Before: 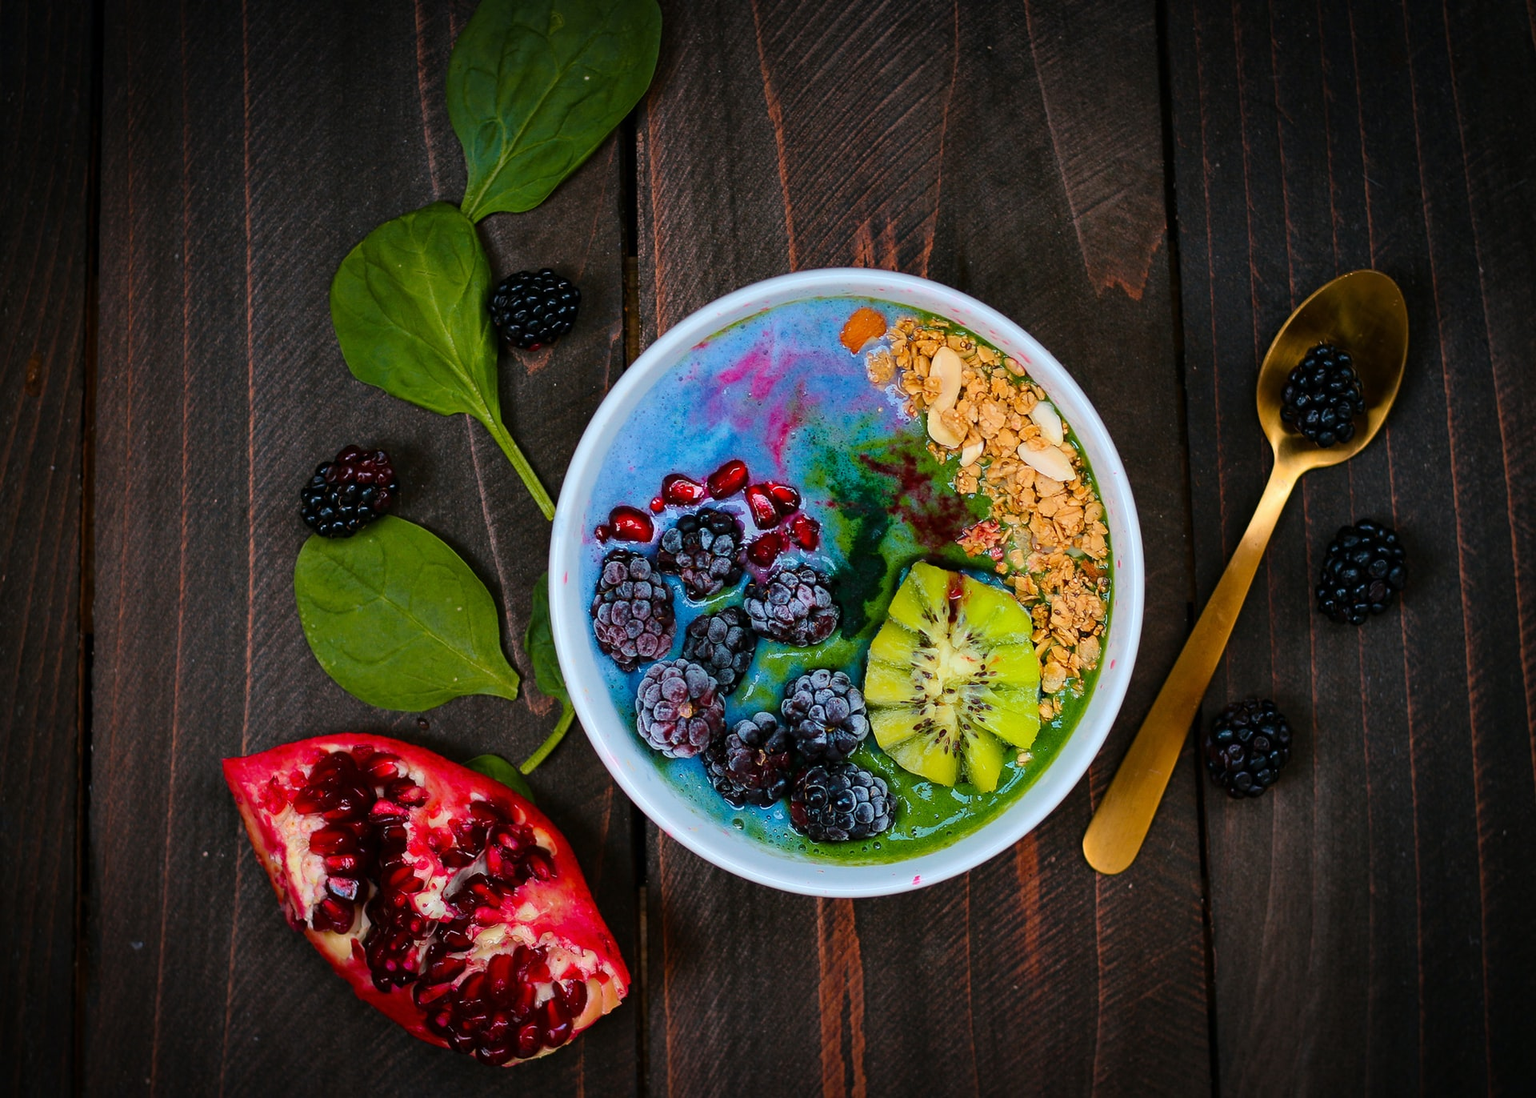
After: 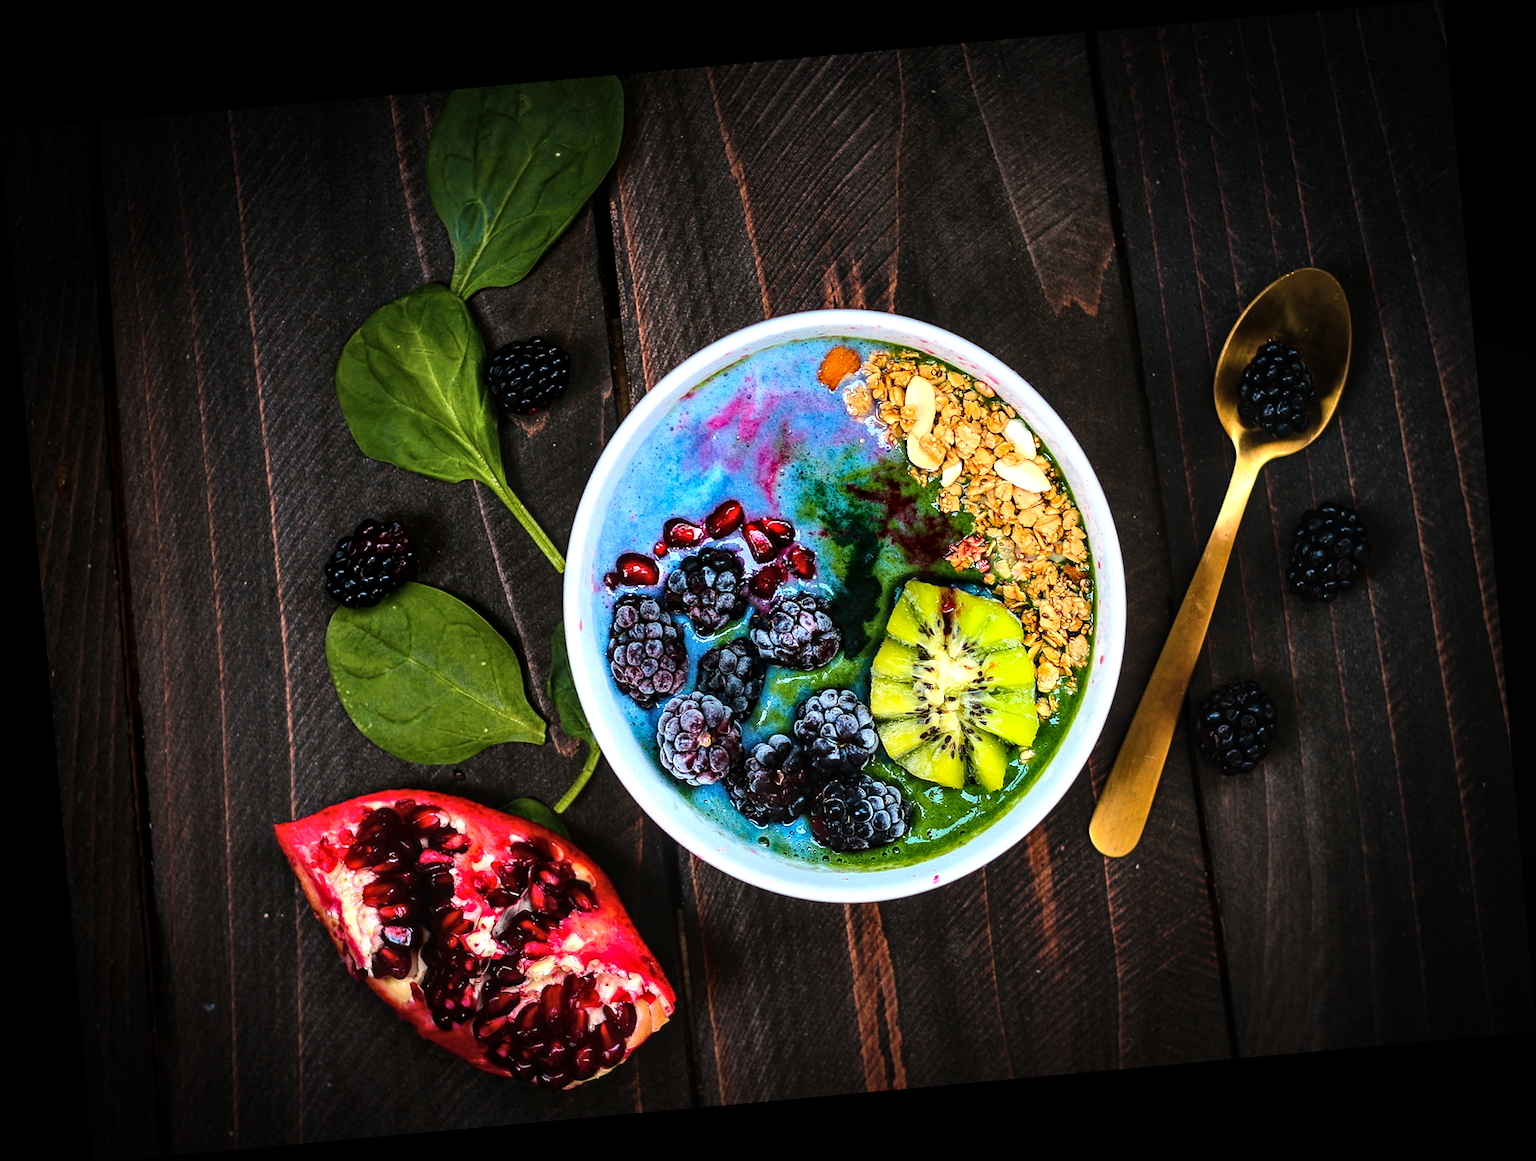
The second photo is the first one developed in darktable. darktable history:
rotate and perspective: rotation -5.2°, automatic cropping off
vignetting: fall-off radius 60.92%
tone equalizer: -8 EV -1.08 EV, -7 EV -1.01 EV, -6 EV -0.867 EV, -5 EV -0.578 EV, -3 EV 0.578 EV, -2 EV 0.867 EV, -1 EV 1.01 EV, +0 EV 1.08 EV, edges refinement/feathering 500, mask exposure compensation -1.57 EV, preserve details no
local contrast: detail 130%
